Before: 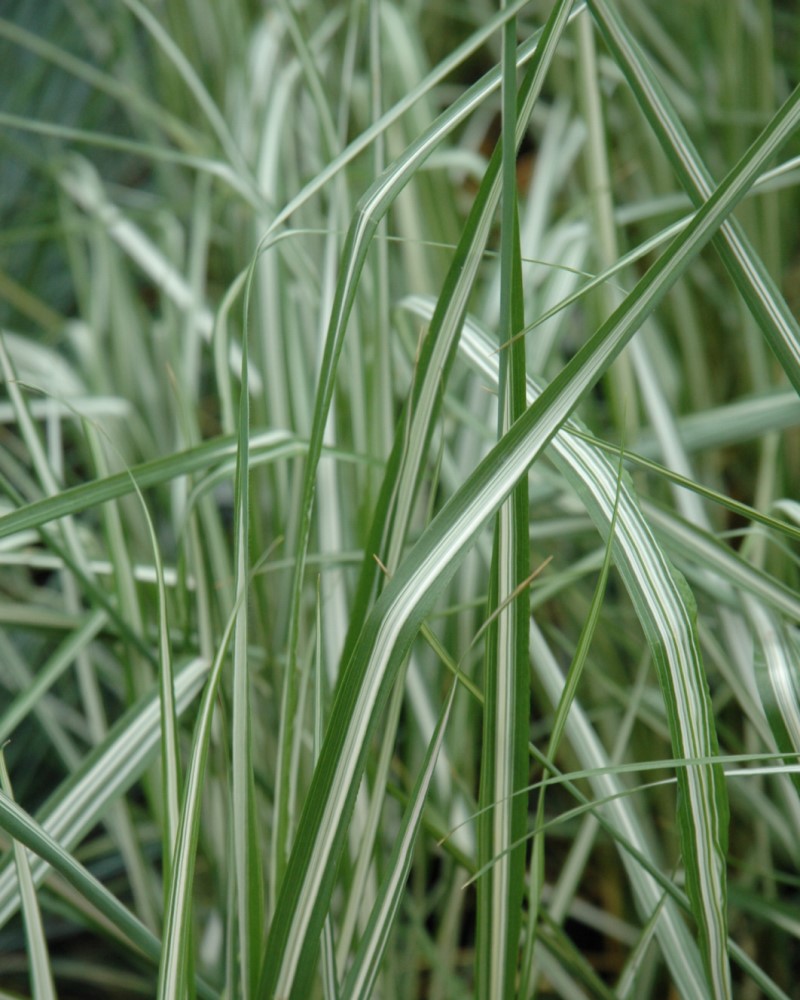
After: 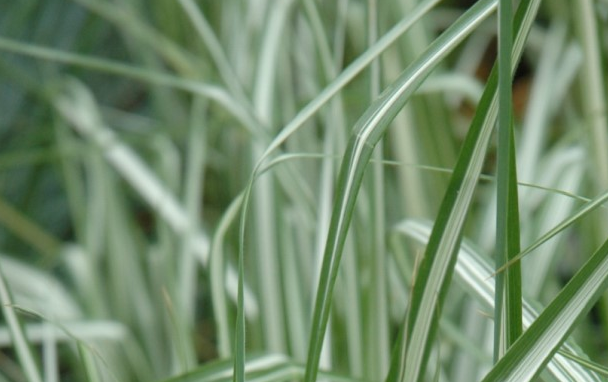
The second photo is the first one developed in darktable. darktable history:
crop: left 0.539%, top 7.636%, right 23.393%, bottom 54.068%
